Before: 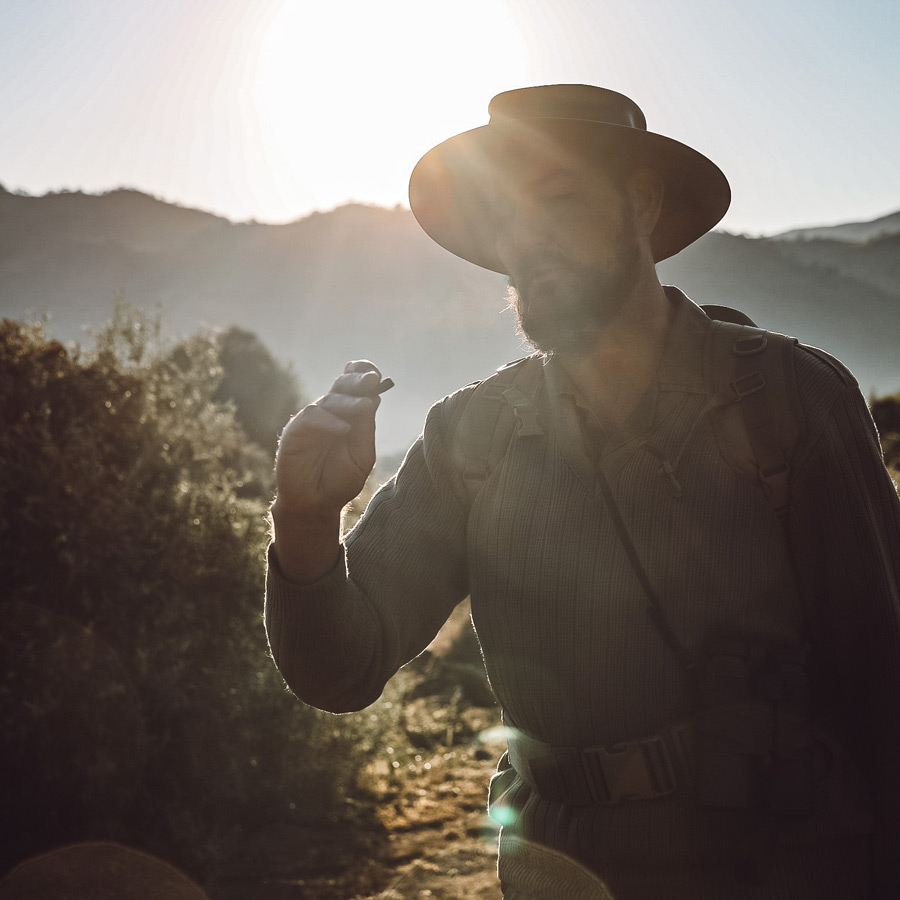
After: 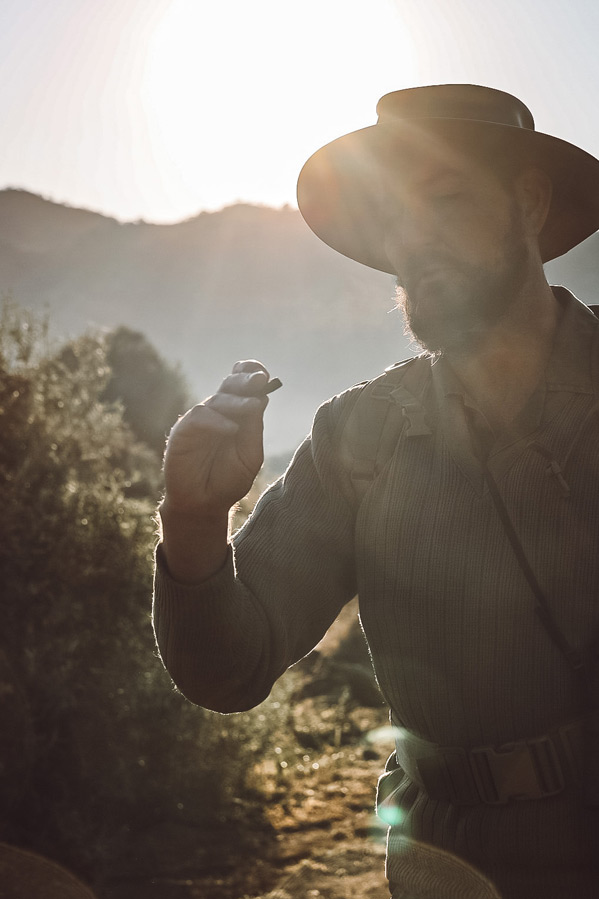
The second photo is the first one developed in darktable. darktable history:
crop and rotate: left 12.53%, right 20.857%
